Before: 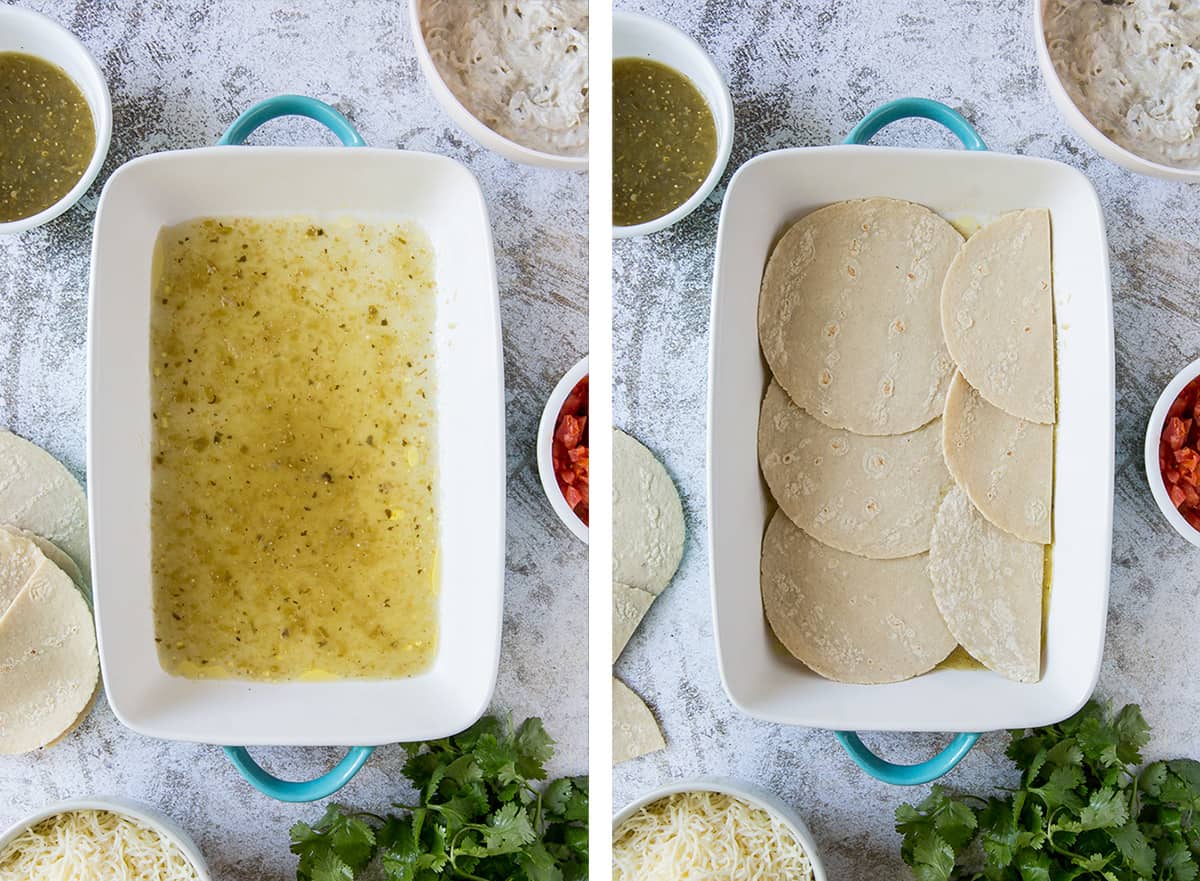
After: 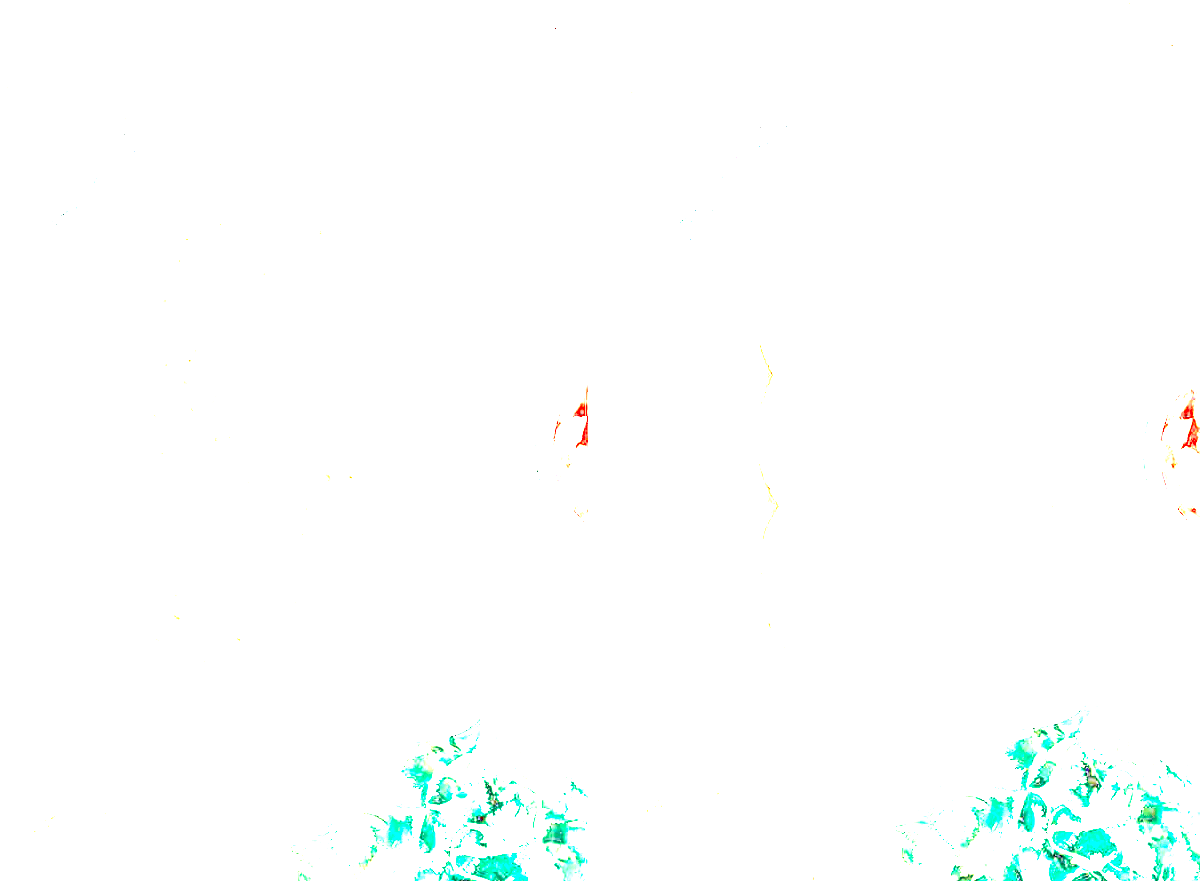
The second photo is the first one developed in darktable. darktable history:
exposure: exposure 7.97 EV, compensate exposure bias true, compensate highlight preservation false
color zones: curves: ch0 [(0, 0.5) (0.125, 0.4) (0.25, 0.5) (0.375, 0.4) (0.5, 0.4) (0.625, 0.6) (0.75, 0.6) (0.875, 0.5)]; ch1 [(0, 0.35) (0.125, 0.45) (0.25, 0.35) (0.375, 0.35) (0.5, 0.35) (0.625, 0.35) (0.75, 0.45) (0.875, 0.35)]; ch2 [(0, 0.6) (0.125, 0.5) (0.25, 0.5) (0.375, 0.6) (0.5, 0.6) (0.625, 0.5) (0.75, 0.5) (0.875, 0.5)]
